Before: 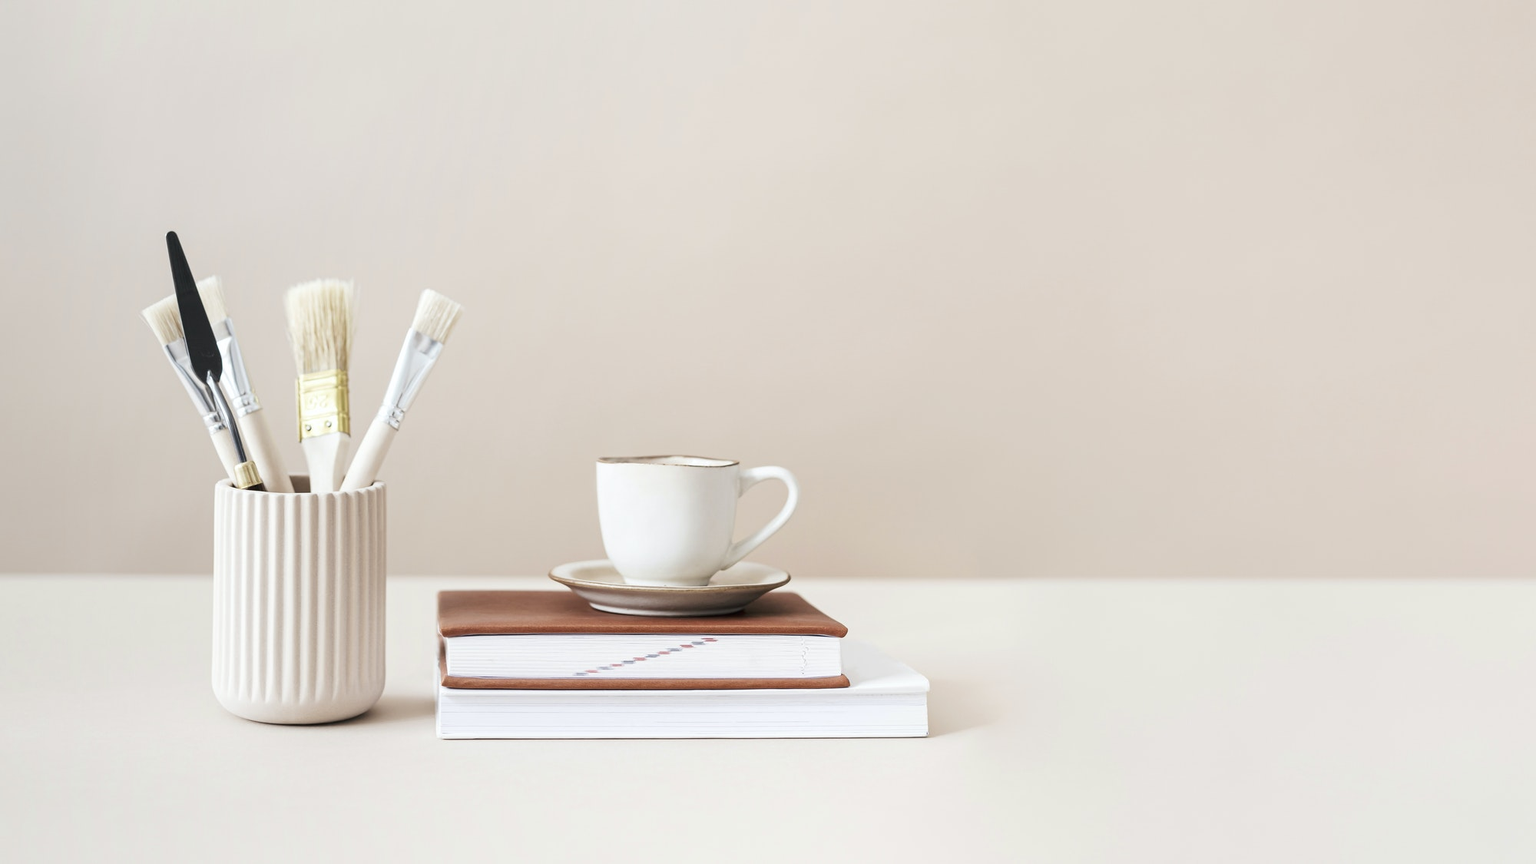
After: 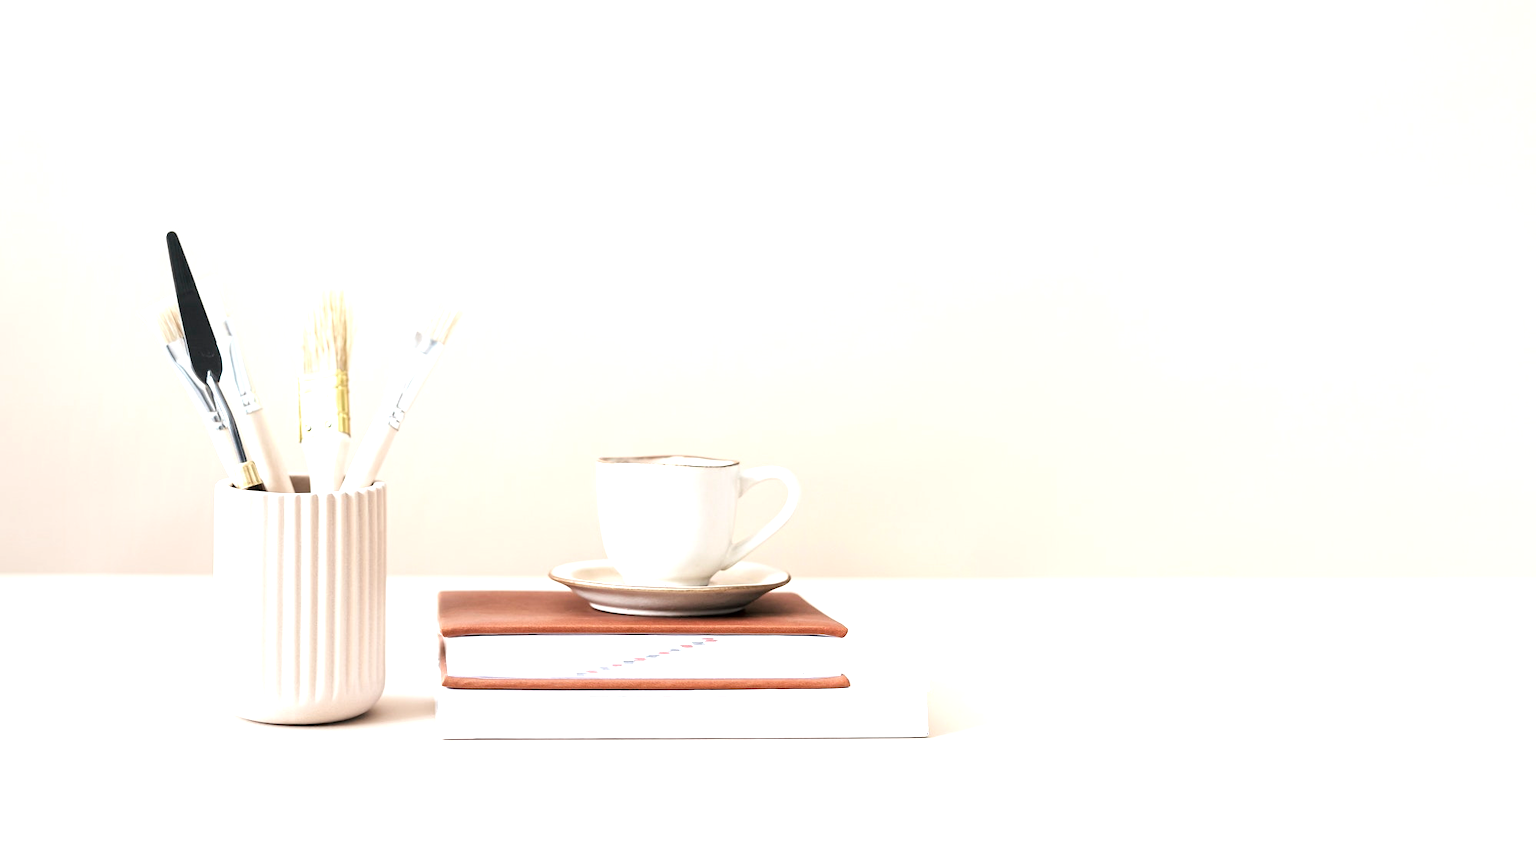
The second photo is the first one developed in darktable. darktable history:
tone equalizer: -8 EV -0.74 EV, -7 EV -0.696 EV, -6 EV -0.565 EV, -5 EV -0.421 EV, -3 EV 0.385 EV, -2 EV 0.6 EV, -1 EV 0.687 EV, +0 EV 0.729 EV
